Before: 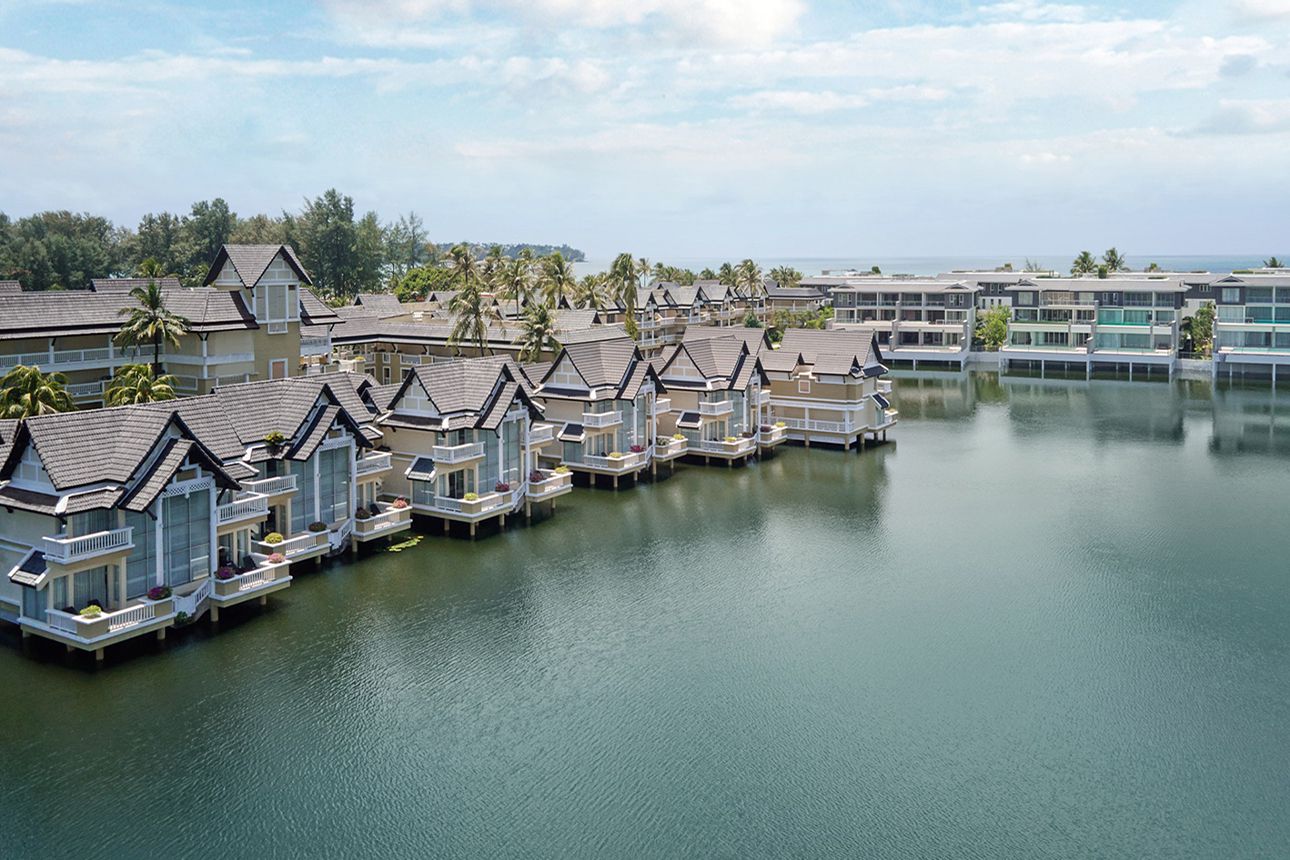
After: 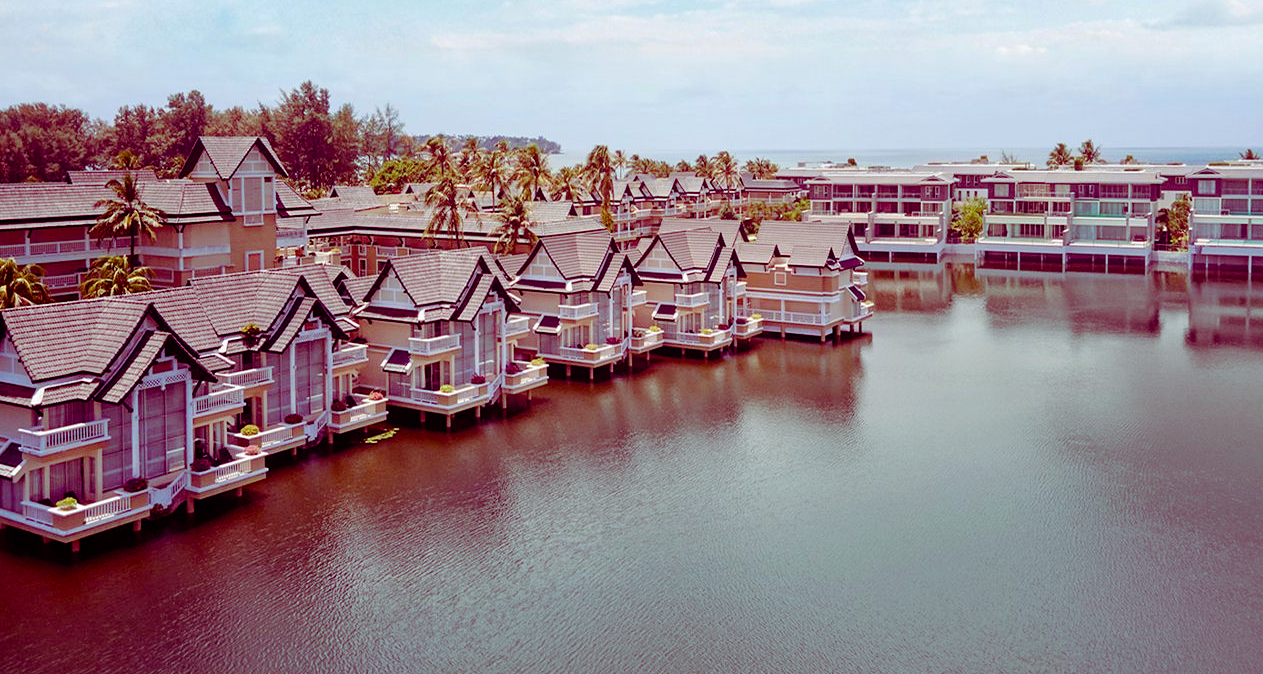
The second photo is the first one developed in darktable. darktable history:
crop and rotate: left 1.916%, top 12.747%, right 0.161%, bottom 8.771%
color balance rgb: shadows lift › luminance -18.448%, shadows lift › chroma 35.198%, perceptual saturation grading › global saturation 34.935%, perceptual saturation grading › highlights -25.13%, perceptual saturation grading › shadows 25.28%
